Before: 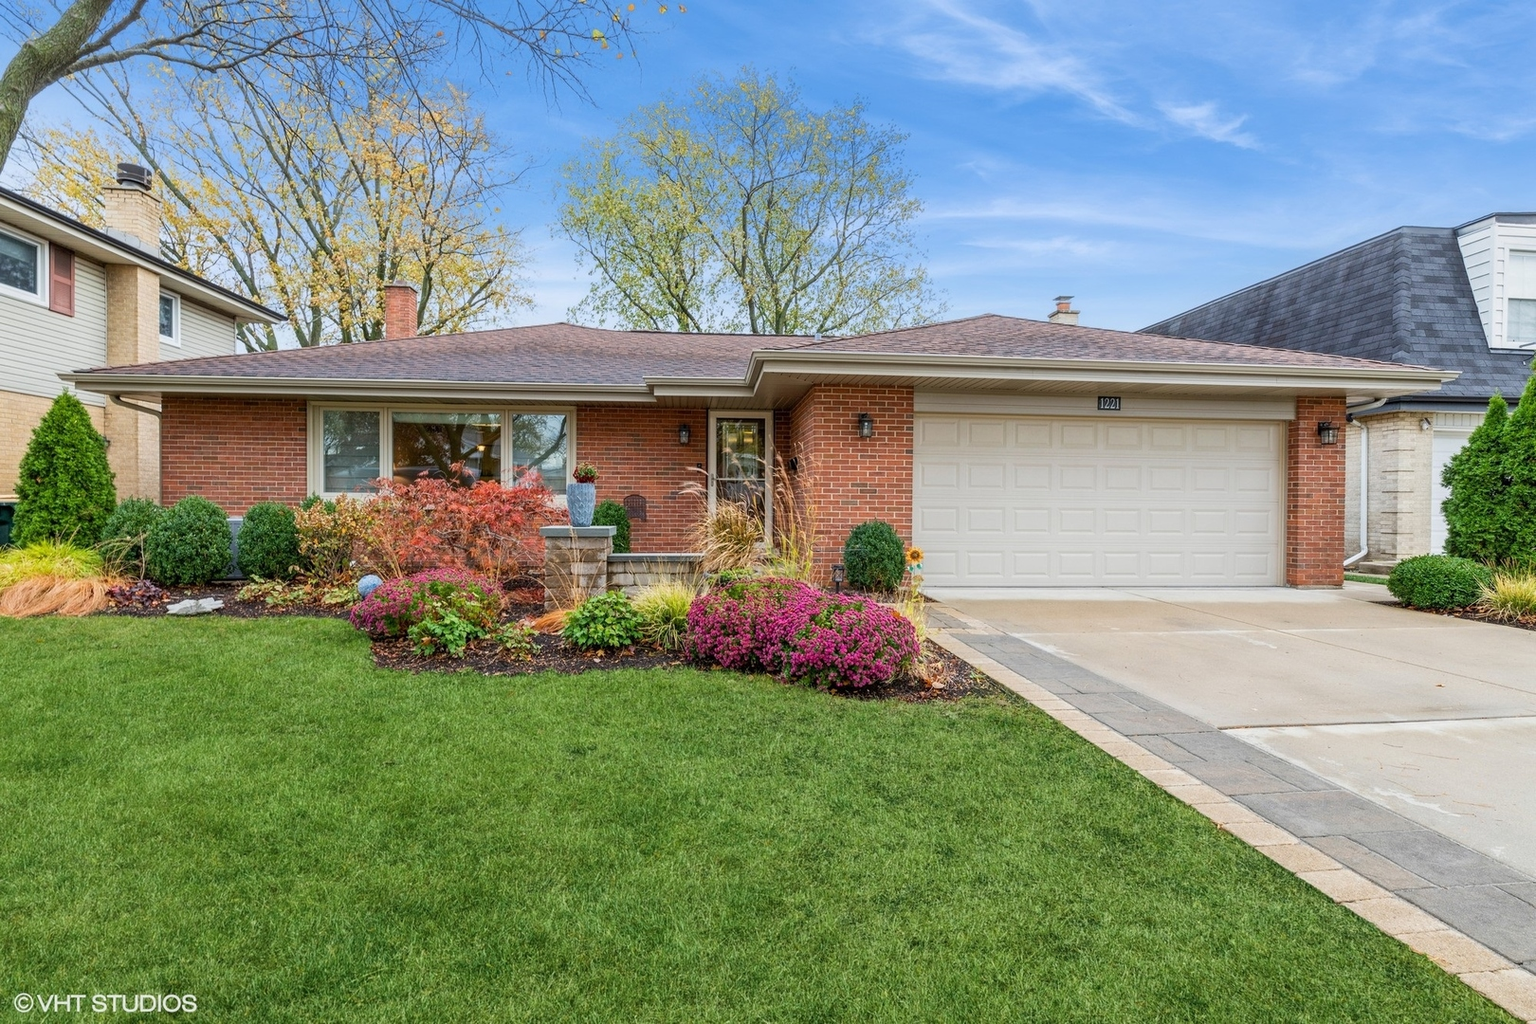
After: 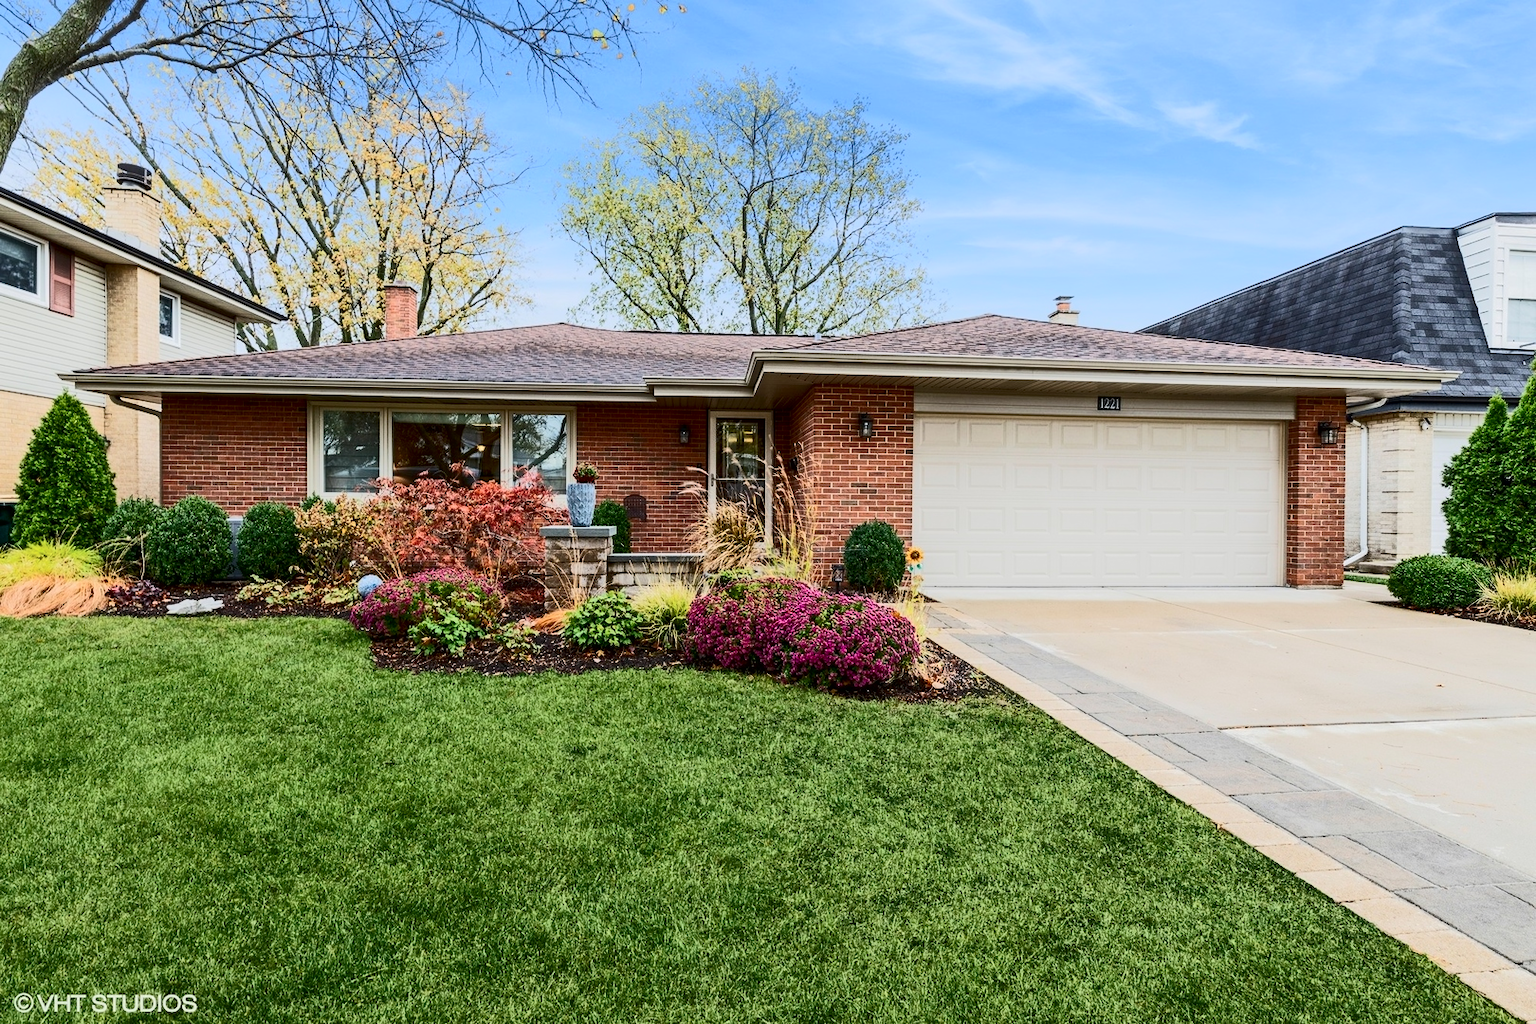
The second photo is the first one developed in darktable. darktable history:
tone curve: curves: ch0 [(0, 0) (0.003, 0.002) (0.011, 0.004) (0.025, 0.005) (0.044, 0.009) (0.069, 0.013) (0.1, 0.017) (0.136, 0.036) (0.177, 0.066) (0.224, 0.102) (0.277, 0.143) (0.335, 0.197) (0.399, 0.268) (0.468, 0.389) (0.543, 0.549) (0.623, 0.714) (0.709, 0.801) (0.801, 0.854) (0.898, 0.9) (1, 1)], color space Lab, independent channels, preserve colors none
